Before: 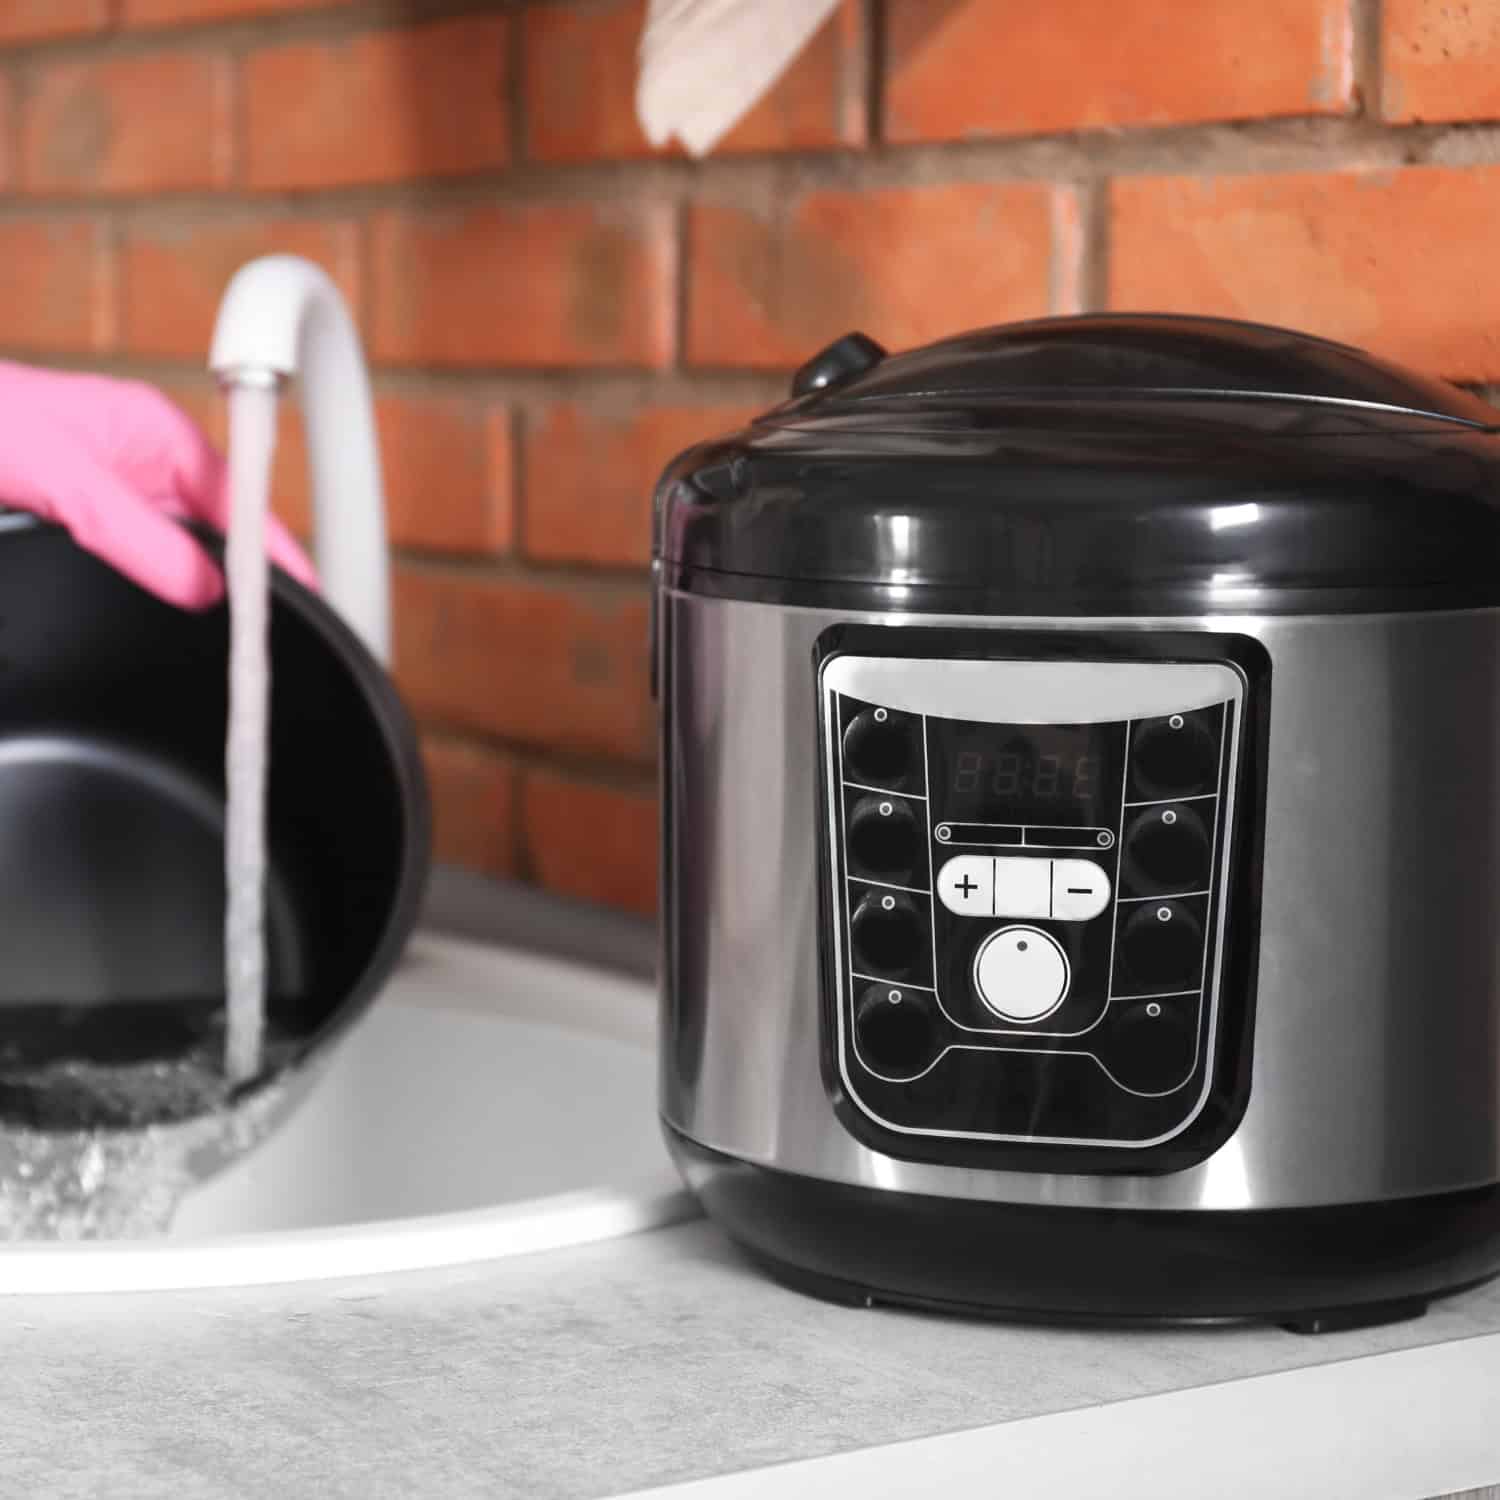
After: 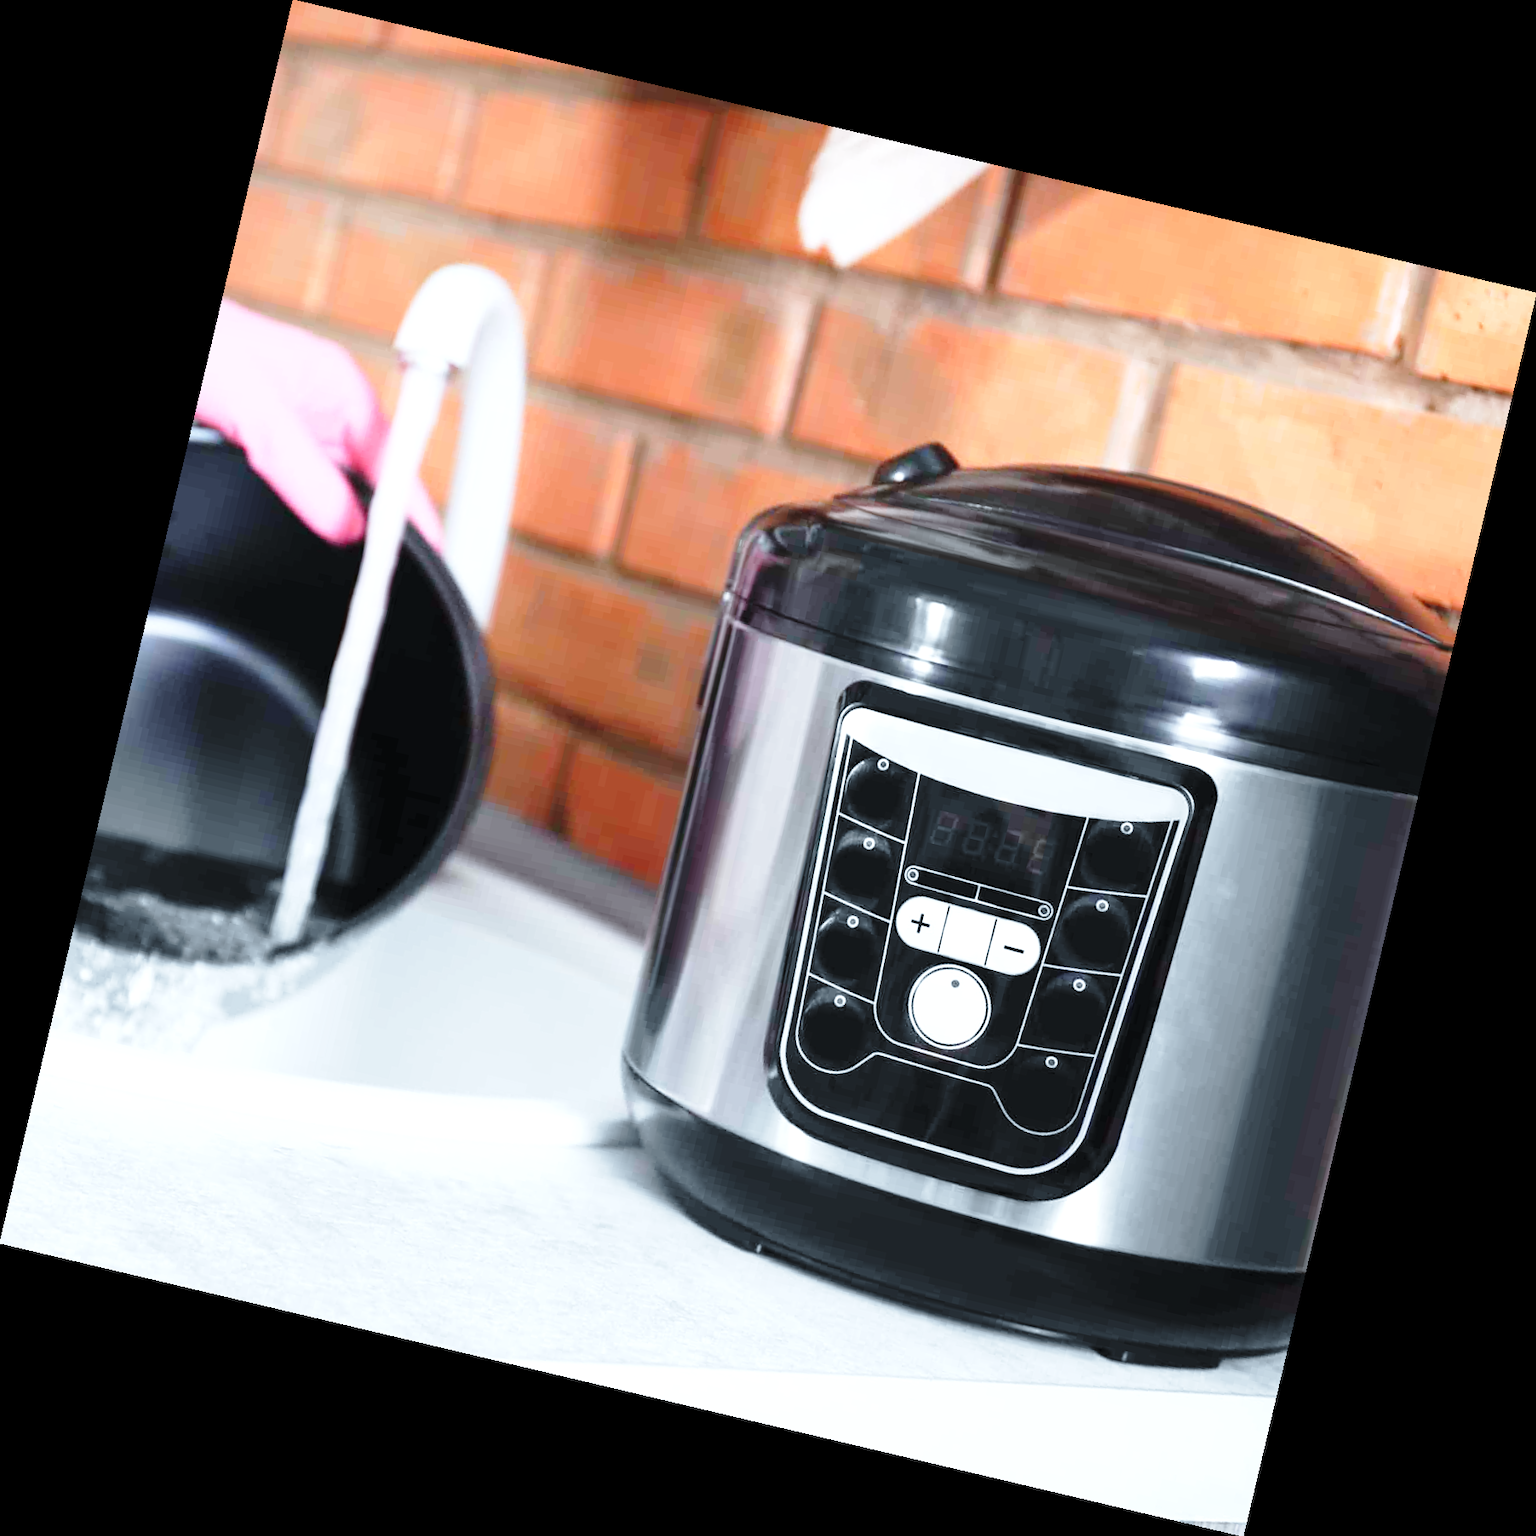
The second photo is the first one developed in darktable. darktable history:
color calibration: illuminant F (fluorescent), F source F9 (Cool White Deluxe 4150 K) – high CRI, x 0.374, y 0.373, temperature 4158.34 K
exposure: black level correction 0.001, exposure 0.5 EV, compensate exposure bias true, compensate highlight preservation false
base curve: curves: ch0 [(0, 0) (0.028, 0.03) (0.121, 0.232) (0.46, 0.748) (0.859, 0.968) (1, 1)], preserve colors none
rotate and perspective: rotation 13.27°, automatic cropping off
